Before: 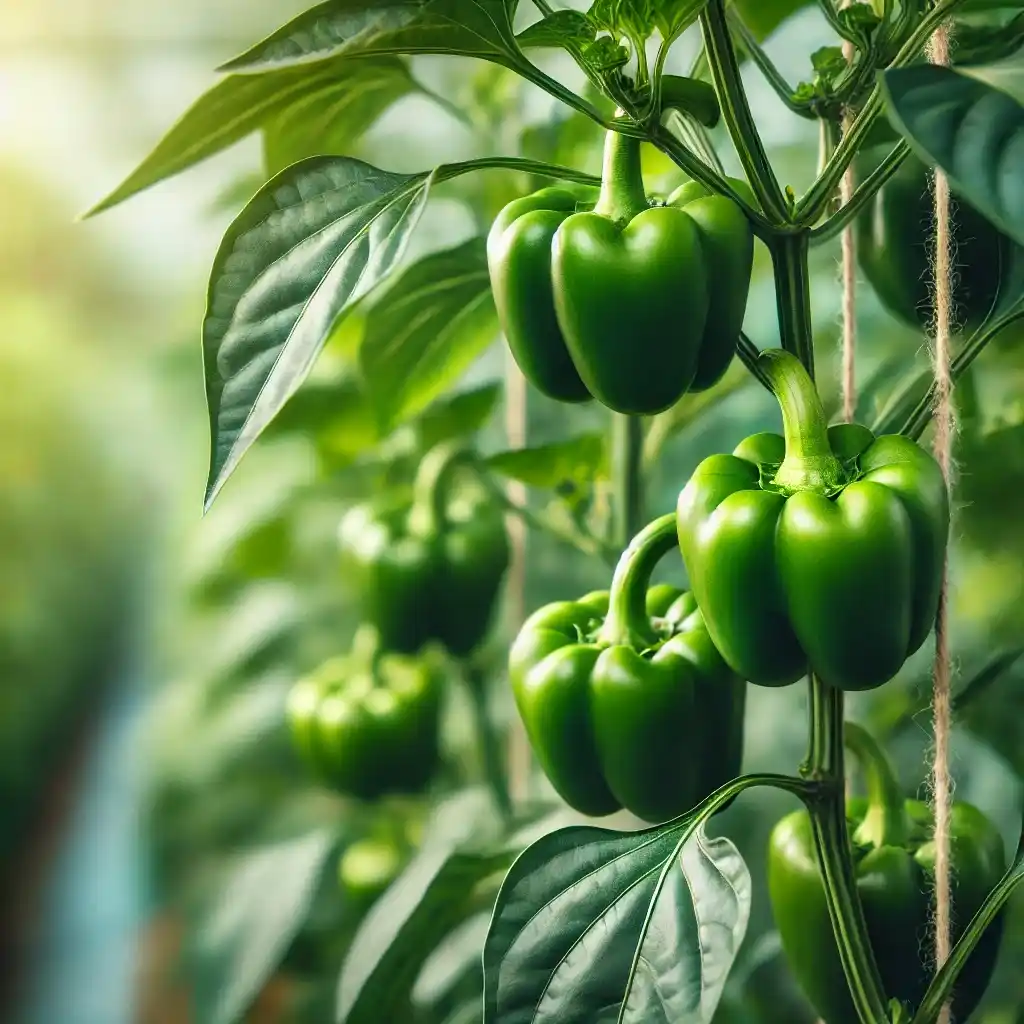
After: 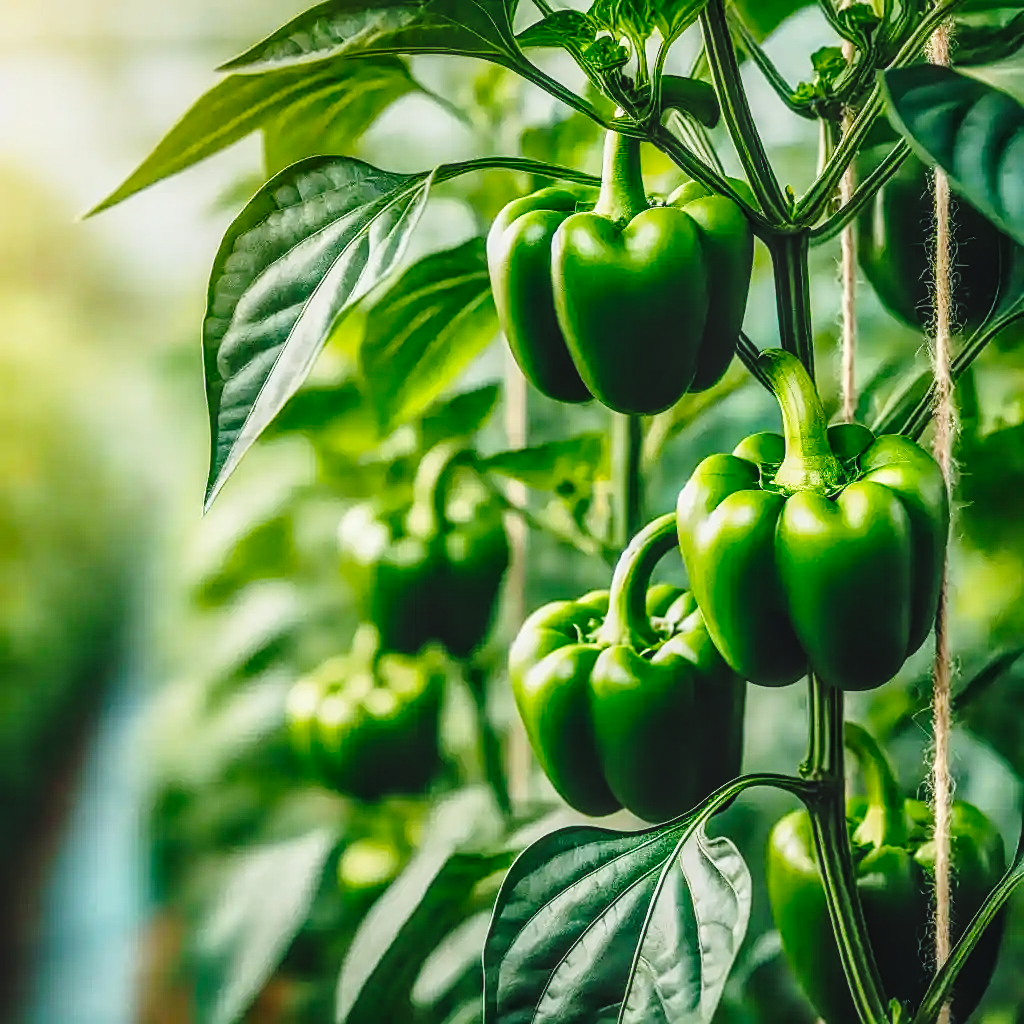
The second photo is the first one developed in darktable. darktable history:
tone curve: curves: ch0 [(0, 0.023) (0.132, 0.075) (0.256, 0.2) (0.454, 0.495) (0.708, 0.78) (0.844, 0.896) (1, 0.98)]; ch1 [(0, 0) (0.37, 0.308) (0.478, 0.46) (0.499, 0.5) (0.513, 0.508) (0.526, 0.533) (0.59, 0.612) (0.764, 0.804) (1, 1)]; ch2 [(0, 0) (0.312, 0.313) (0.461, 0.454) (0.48, 0.477) (0.503, 0.5) (0.526, 0.54) (0.564, 0.595) (0.631, 0.676) (0.713, 0.767) (0.985, 0.966)], preserve colors none
local contrast: highlights 2%, shadows 7%, detail 133%
sharpen: on, module defaults
